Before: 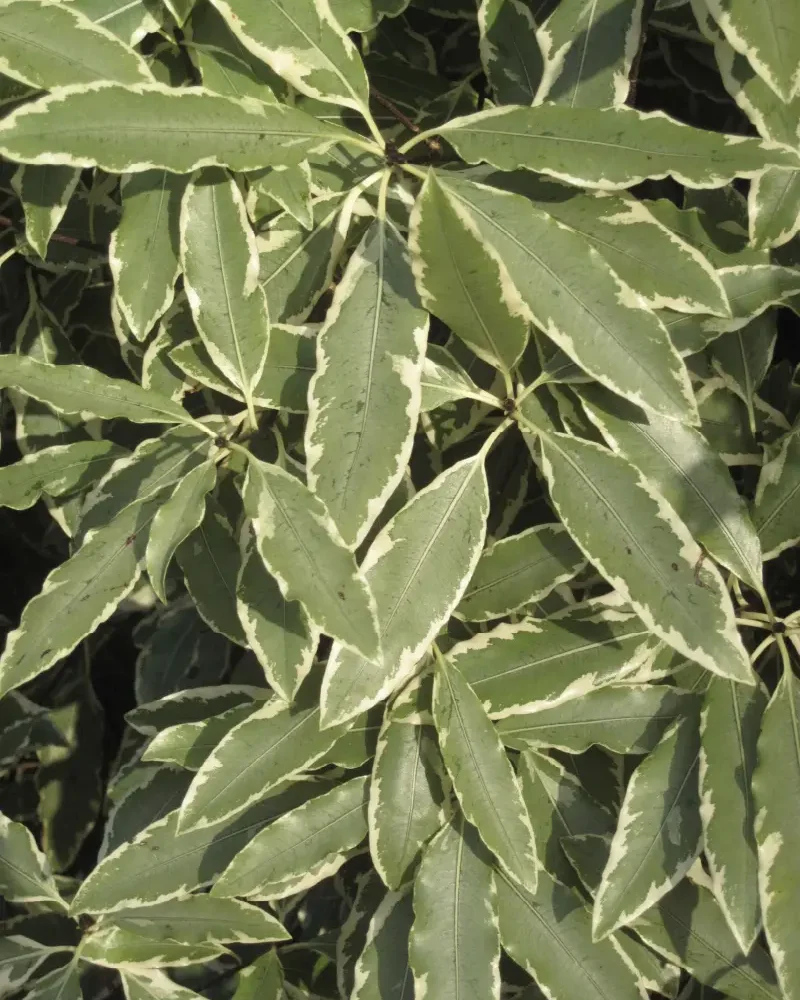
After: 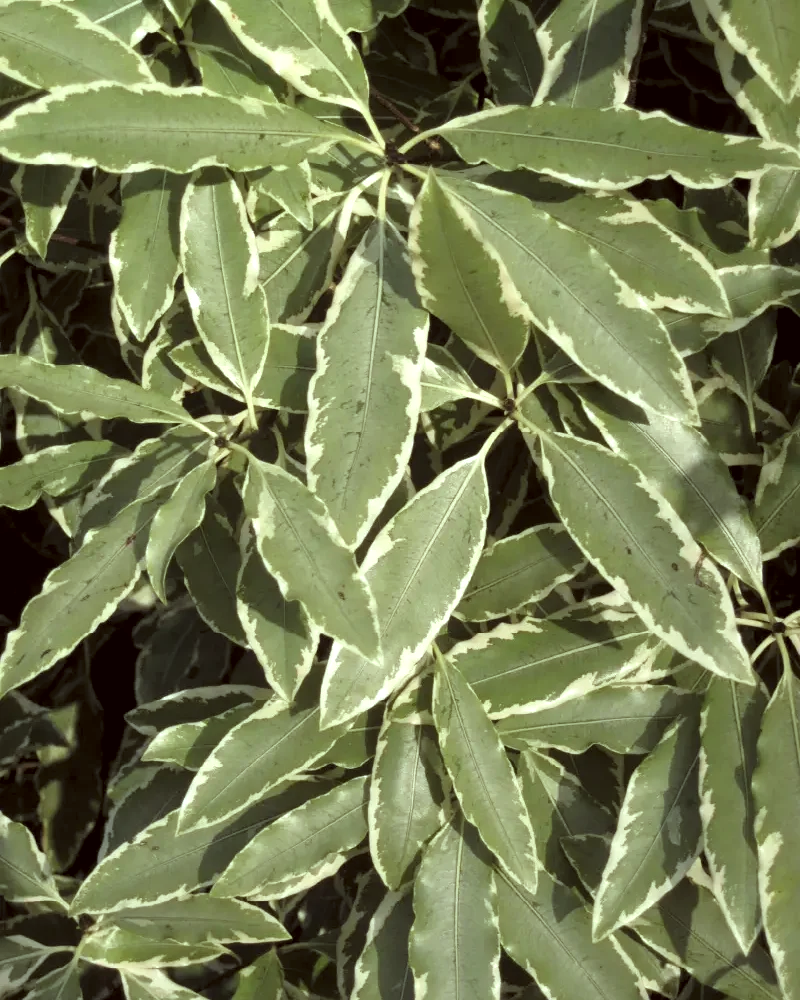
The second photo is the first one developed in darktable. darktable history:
tone equalizer: on, module defaults
color correction: highlights a* -5.02, highlights b* -3.72, shadows a* 3.92, shadows b* 4.38
levels: black 0.047%, levels [0.062, 0.494, 0.925]
